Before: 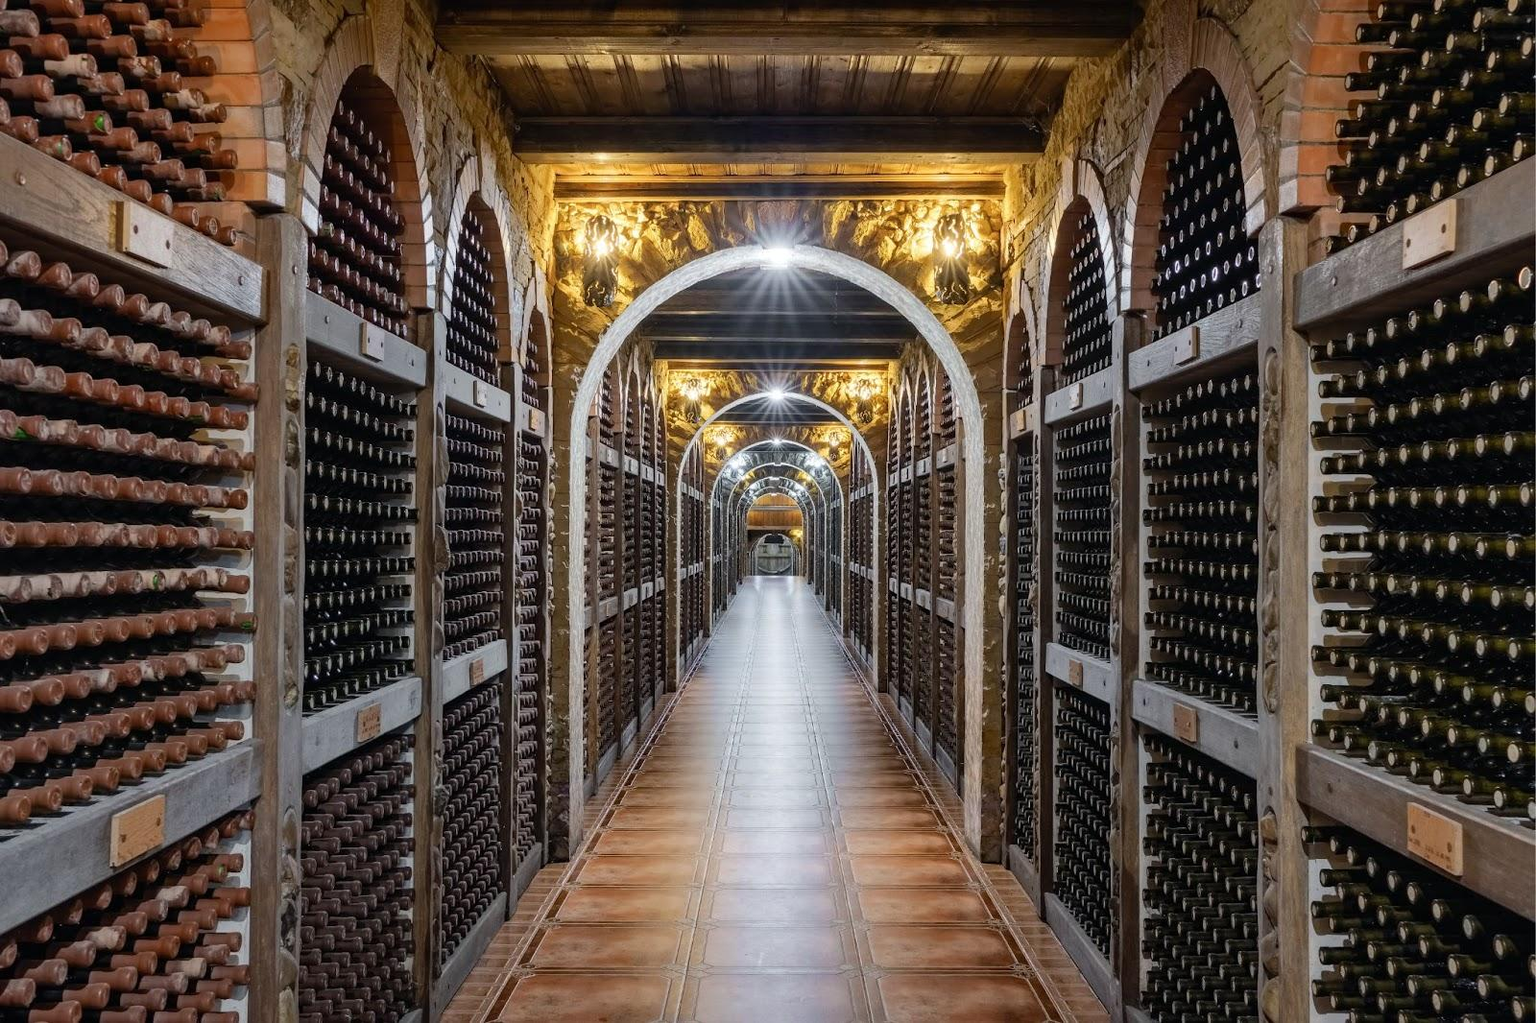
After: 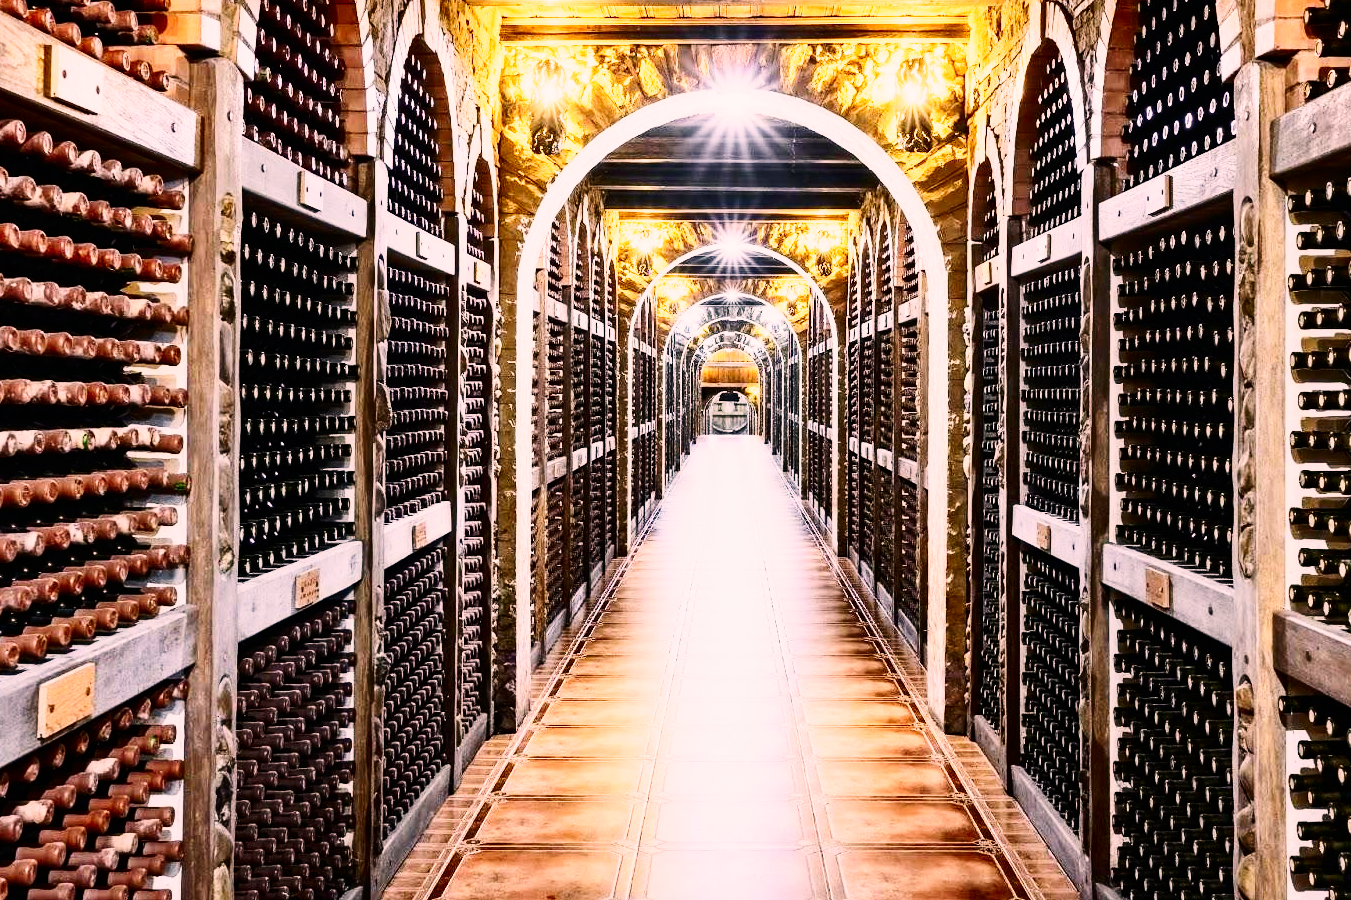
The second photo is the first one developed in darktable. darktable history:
color correction: highlights a* 12.23, highlights b* 5.41
contrast brightness saturation: contrast 0.28
crop and rotate: left 4.842%, top 15.51%, right 10.668%
white balance: emerald 1
base curve: curves: ch0 [(0, 0) (0, 0.001) (0.001, 0.001) (0.004, 0.002) (0.007, 0.004) (0.015, 0.013) (0.033, 0.045) (0.052, 0.096) (0.075, 0.17) (0.099, 0.241) (0.163, 0.42) (0.219, 0.55) (0.259, 0.616) (0.327, 0.722) (0.365, 0.765) (0.522, 0.873) (0.547, 0.881) (0.689, 0.919) (0.826, 0.952) (1, 1)], preserve colors none
